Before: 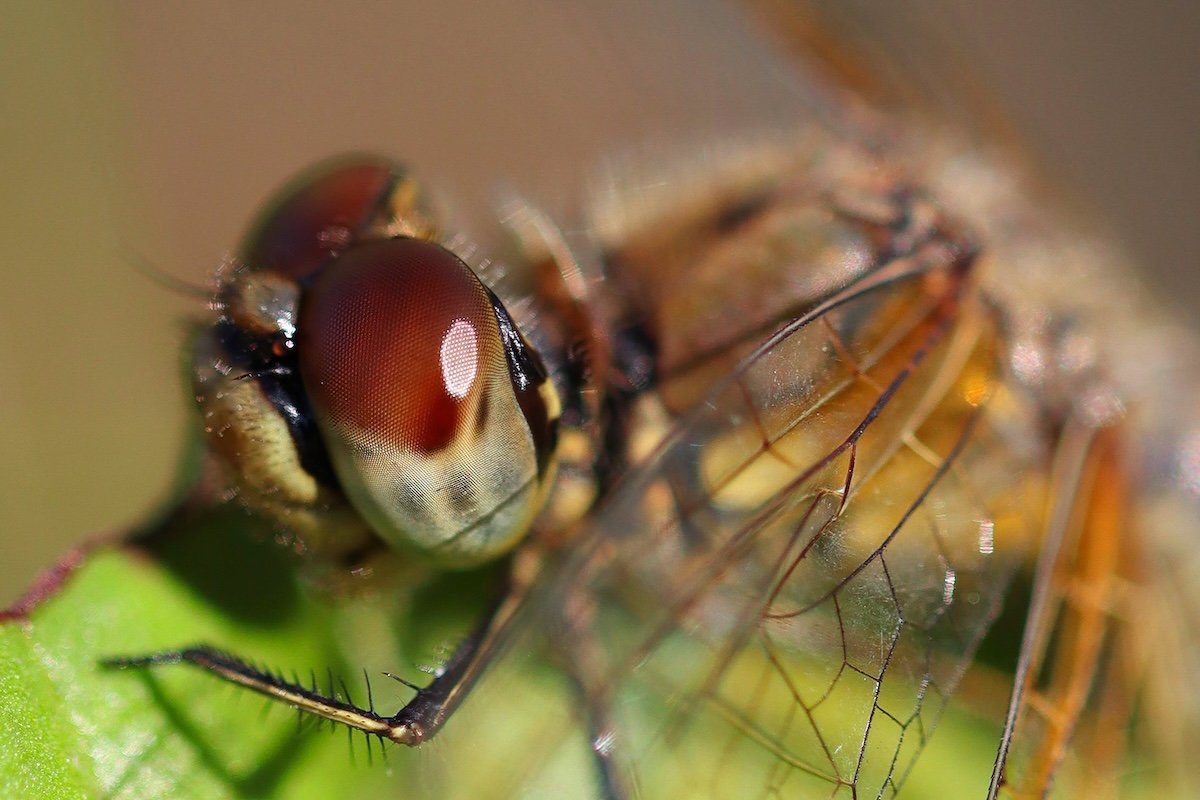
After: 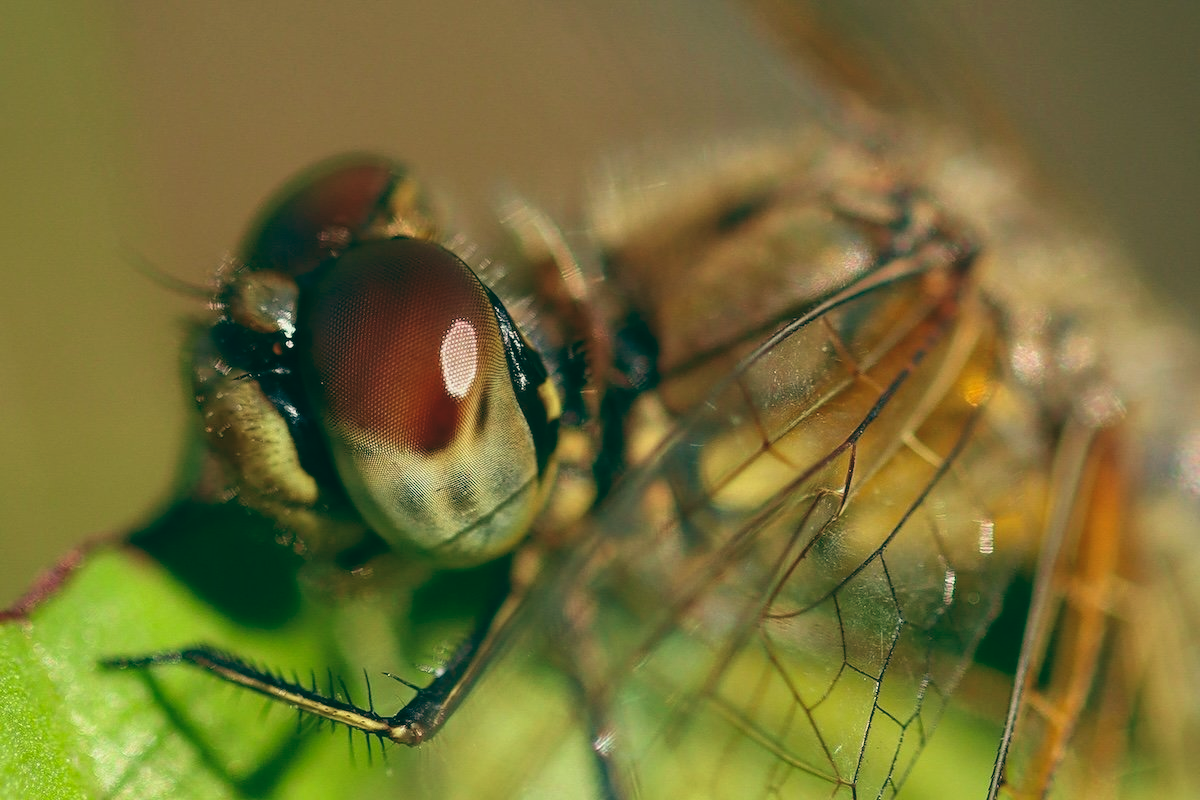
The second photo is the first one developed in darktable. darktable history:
velvia: on, module defaults
local contrast: highlights 100%, shadows 100%, detail 120%, midtone range 0.2
color balance: lift [1.005, 0.99, 1.007, 1.01], gamma [1, 1.034, 1.032, 0.966], gain [0.873, 1.055, 1.067, 0.933]
